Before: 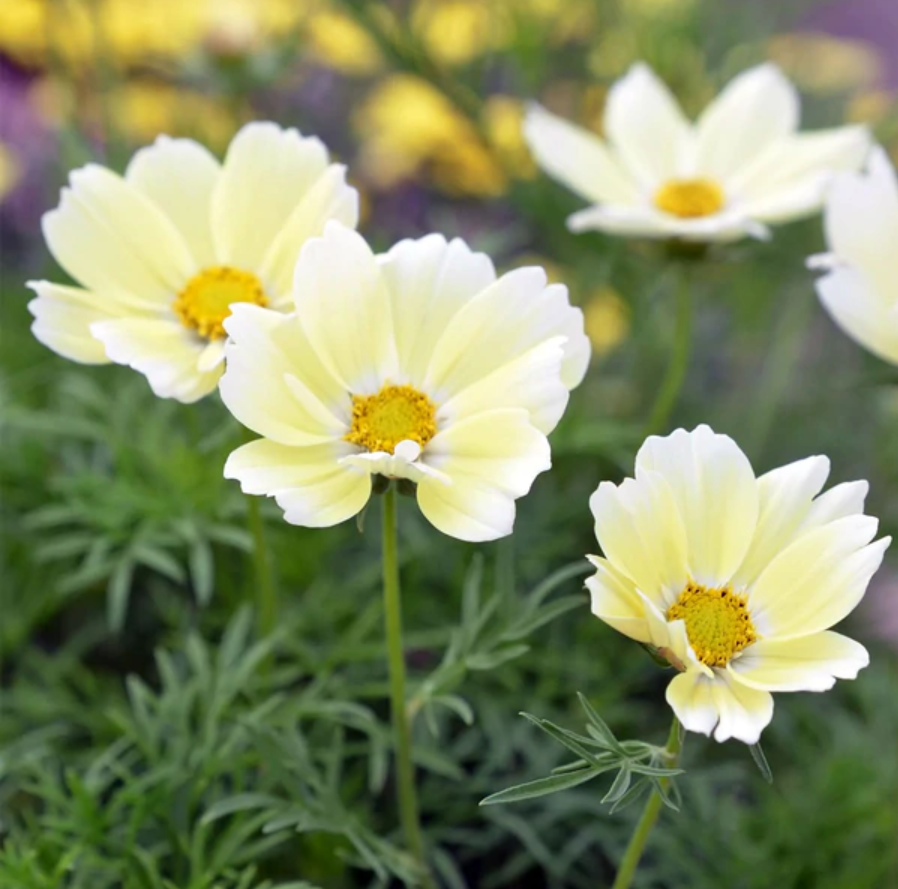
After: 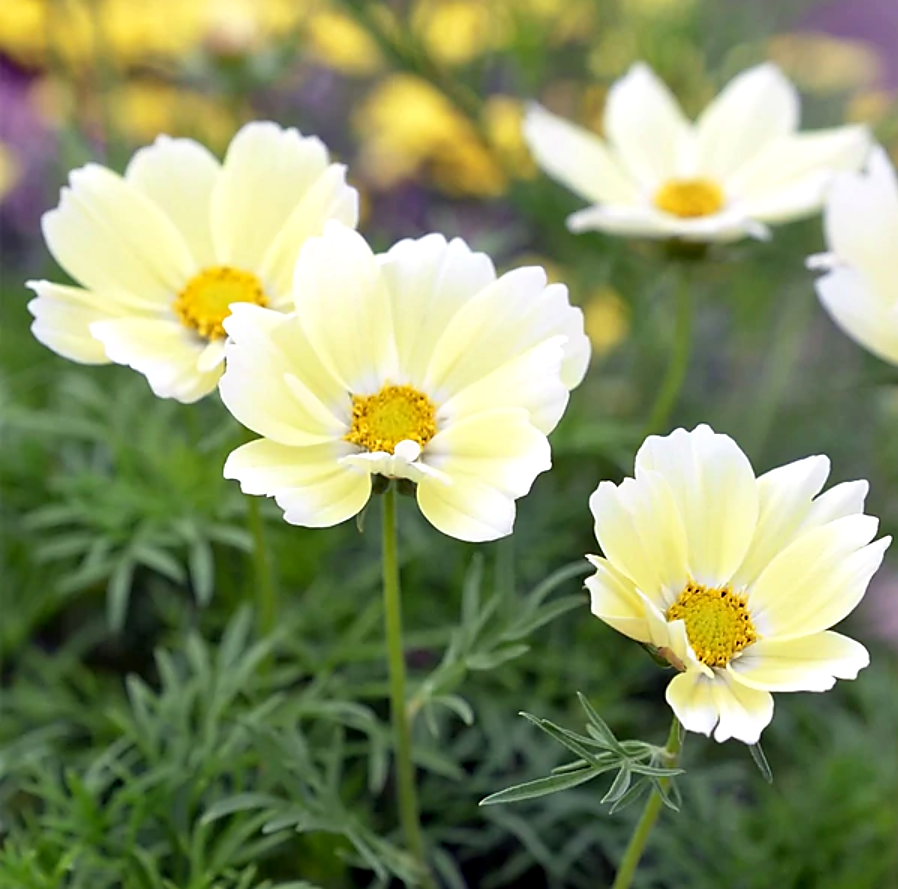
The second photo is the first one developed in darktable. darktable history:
exposure: black level correction 0.002, exposure 0.15 EV, compensate highlight preservation false
sharpen: radius 1.4, amount 1.25, threshold 0.7
